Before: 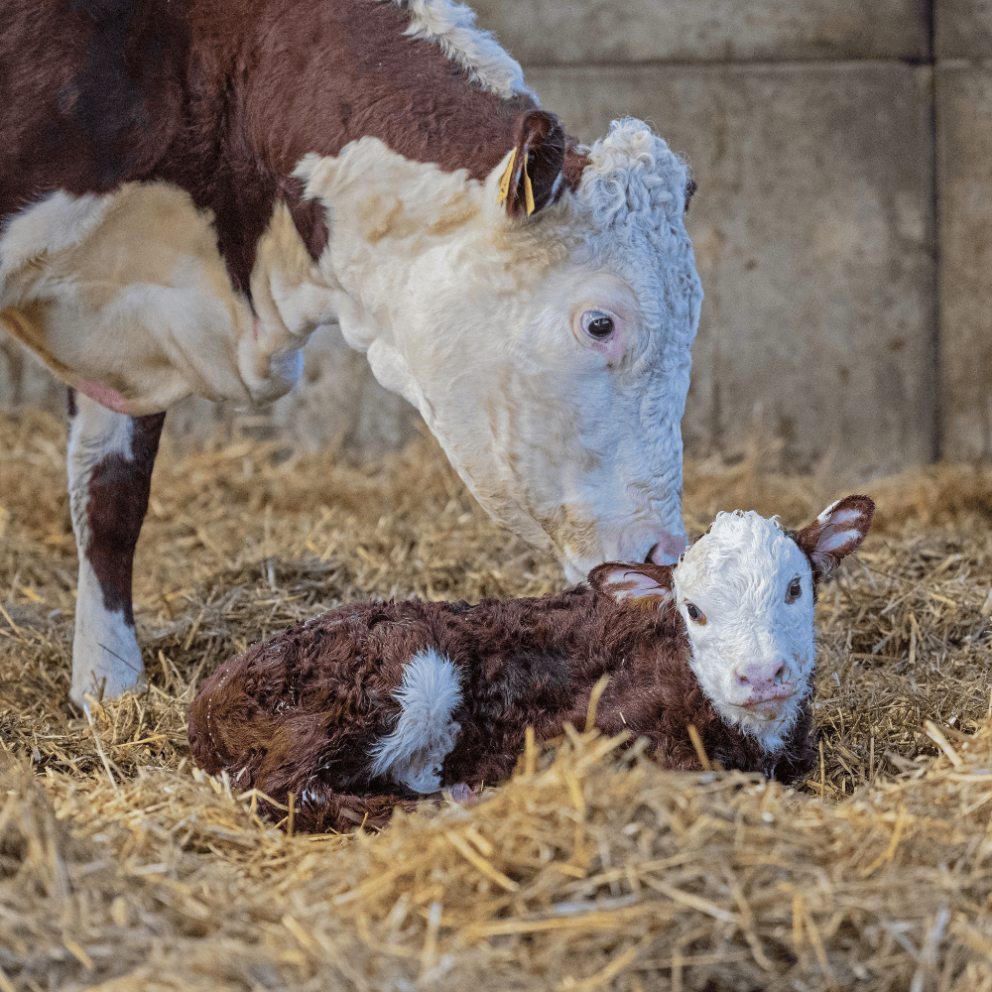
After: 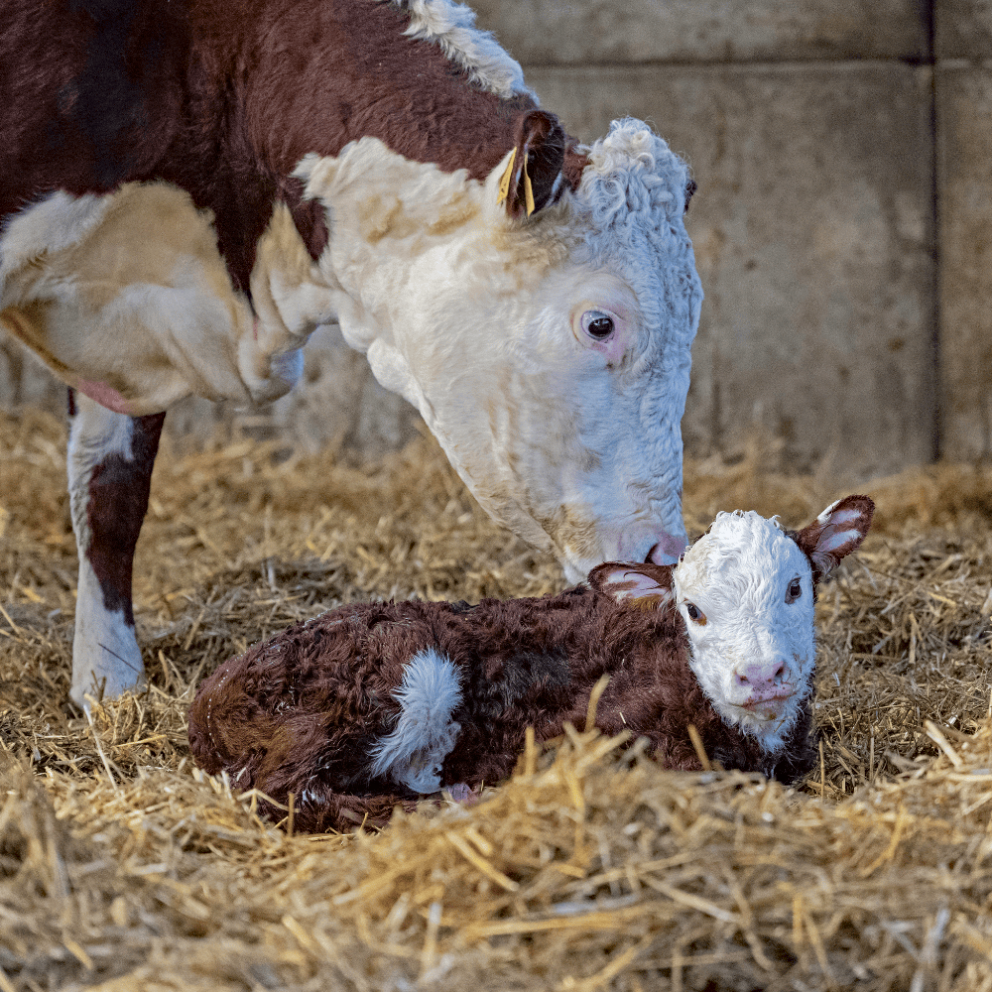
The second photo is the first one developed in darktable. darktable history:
color correction: saturation 0.98
shadows and highlights: shadows -62.32, white point adjustment -5.22, highlights 61.59
haze removal: compatibility mode true, adaptive false
